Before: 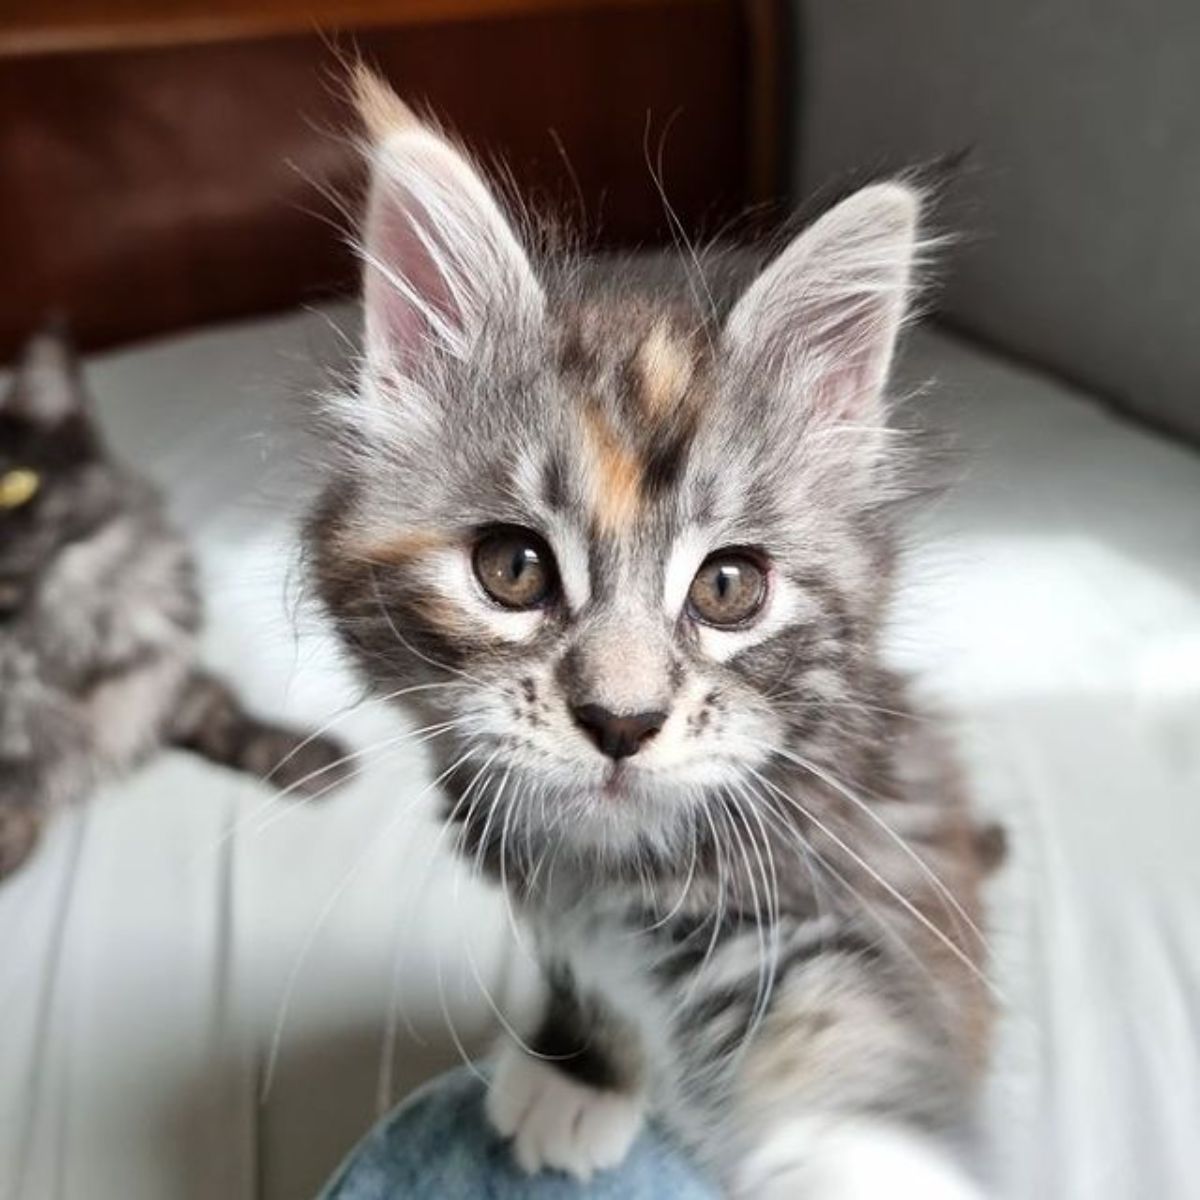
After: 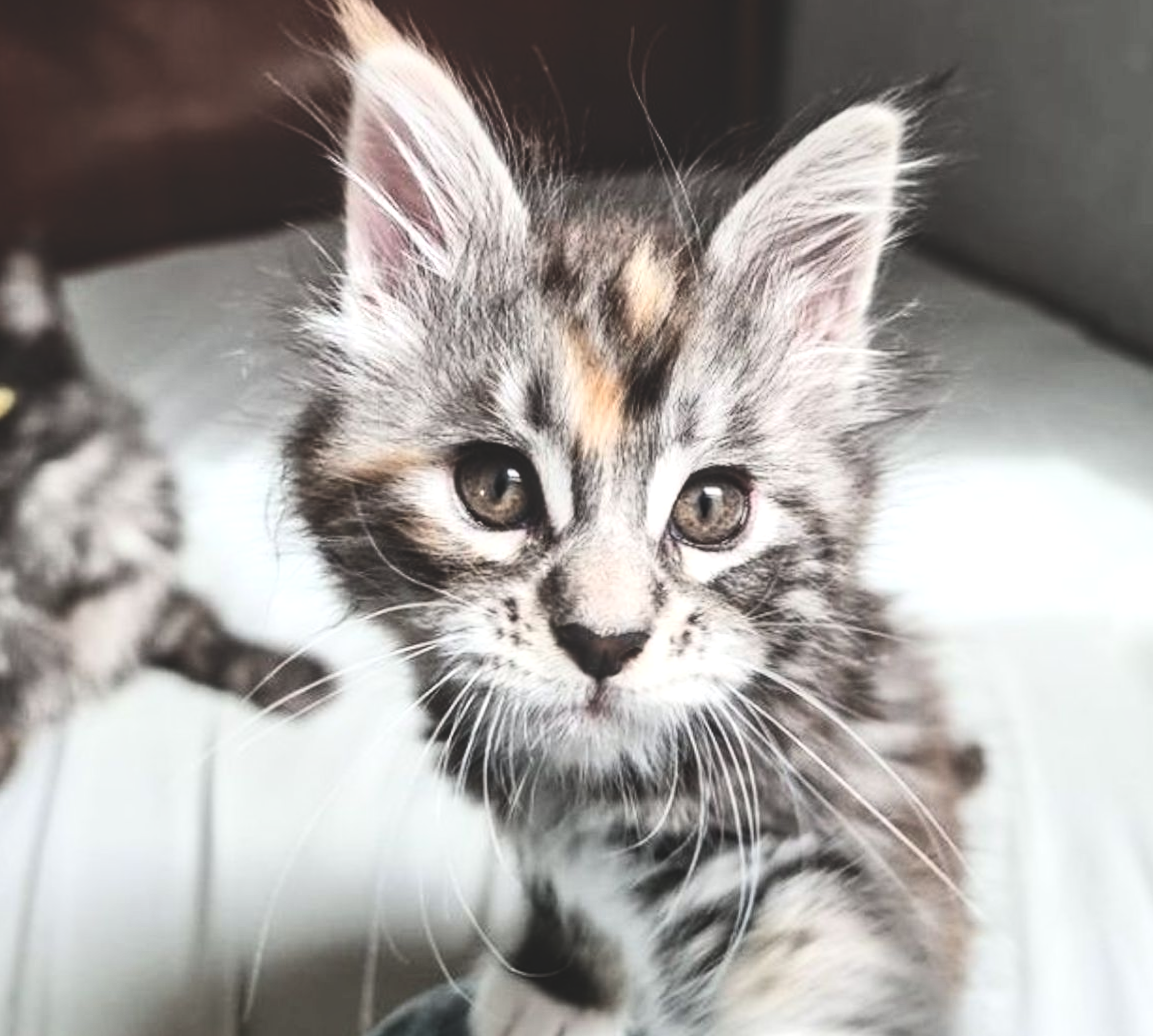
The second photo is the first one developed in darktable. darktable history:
contrast brightness saturation: contrast 0.28
exposure: black level correction -0.041, exposure 0.064 EV, compensate highlight preservation false
local contrast: detail 130%
crop: left 1.507%, top 6.147%, right 1.379%, bottom 6.637%
rotate and perspective: rotation 0.174°, lens shift (vertical) 0.013, lens shift (horizontal) 0.019, shear 0.001, automatic cropping original format, crop left 0.007, crop right 0.991, crop top 0.016, crop bottom 0.997
